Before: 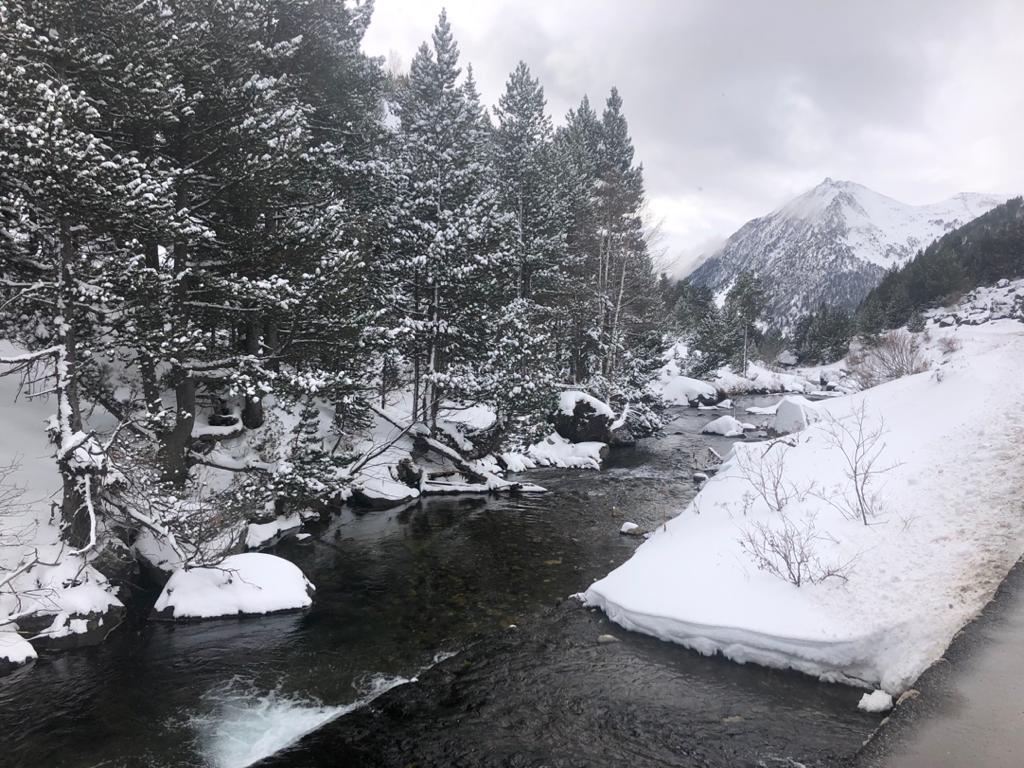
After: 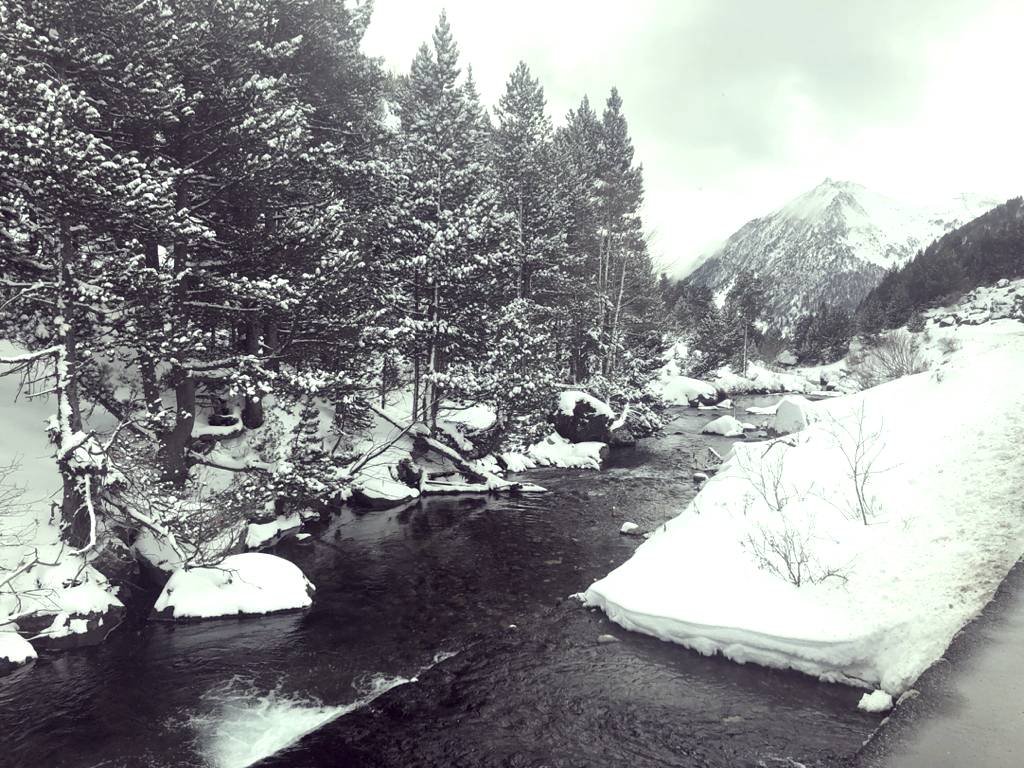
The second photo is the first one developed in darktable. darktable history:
exposure: black level correction 0, exposure 0.5 EV, compensate exposure bias true, compensate highlight preservation false
color correction: highlights a* -20.17, highlights b* 20.27, shadows a* 20.03, shadows b* -20.46, saturation 0.43
levels: mode automatic, gray 50.8%
